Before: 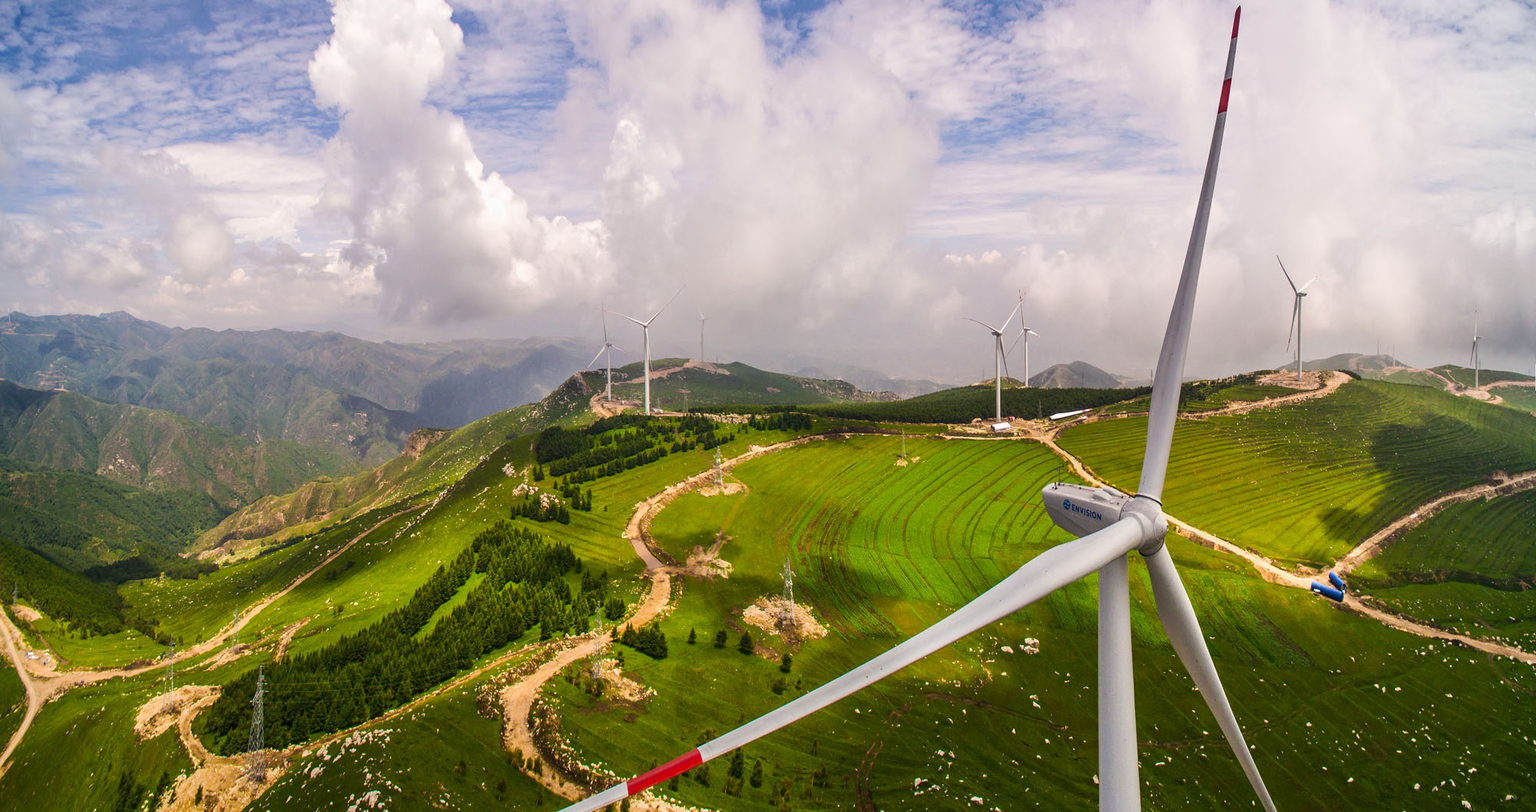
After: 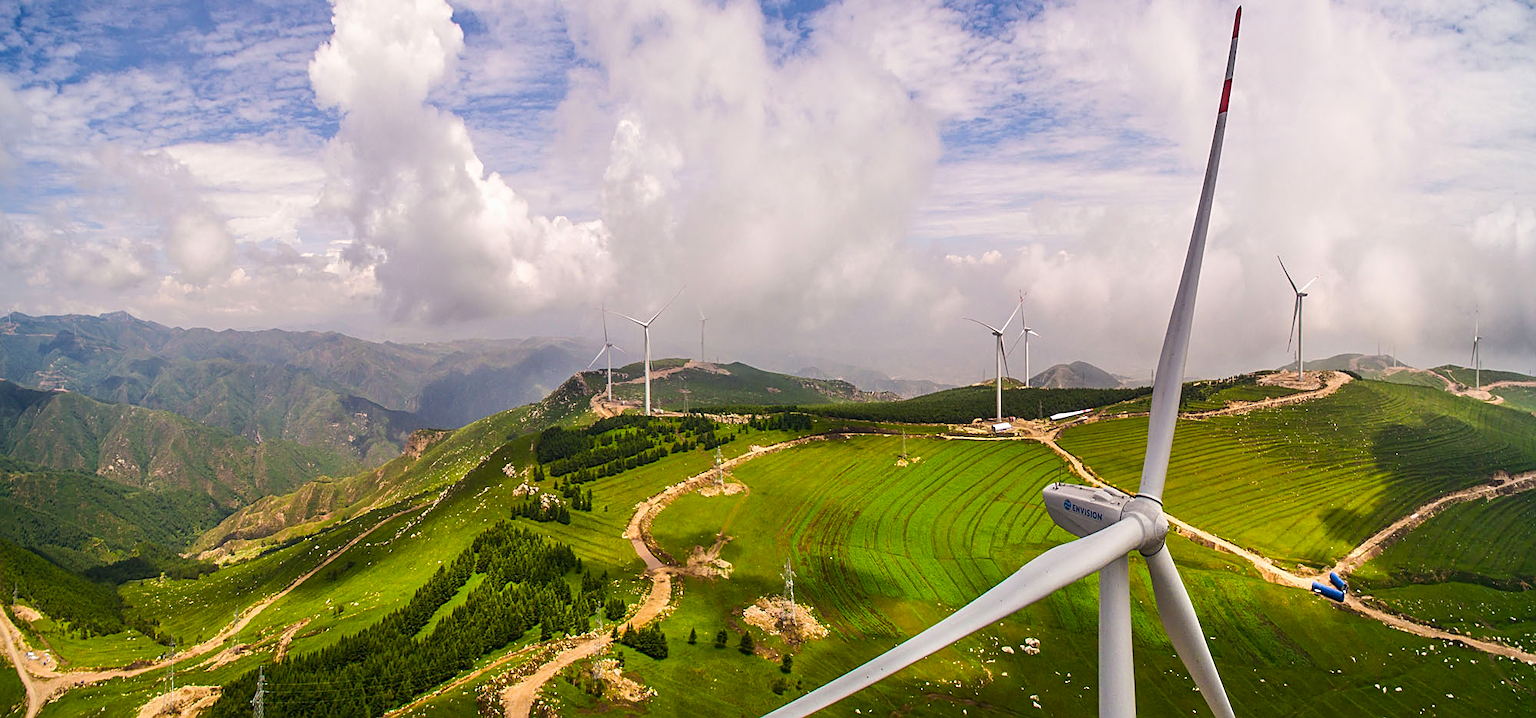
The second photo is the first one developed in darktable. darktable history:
sharpen: on, module defaults
crop and rotate: top 0%, bottom 11.49%
color balance rgb: global vibrance 20%
local contrast: mode bilateral grid, contrast 20, coarseness 50, detail 102%, midtone range 0.2
